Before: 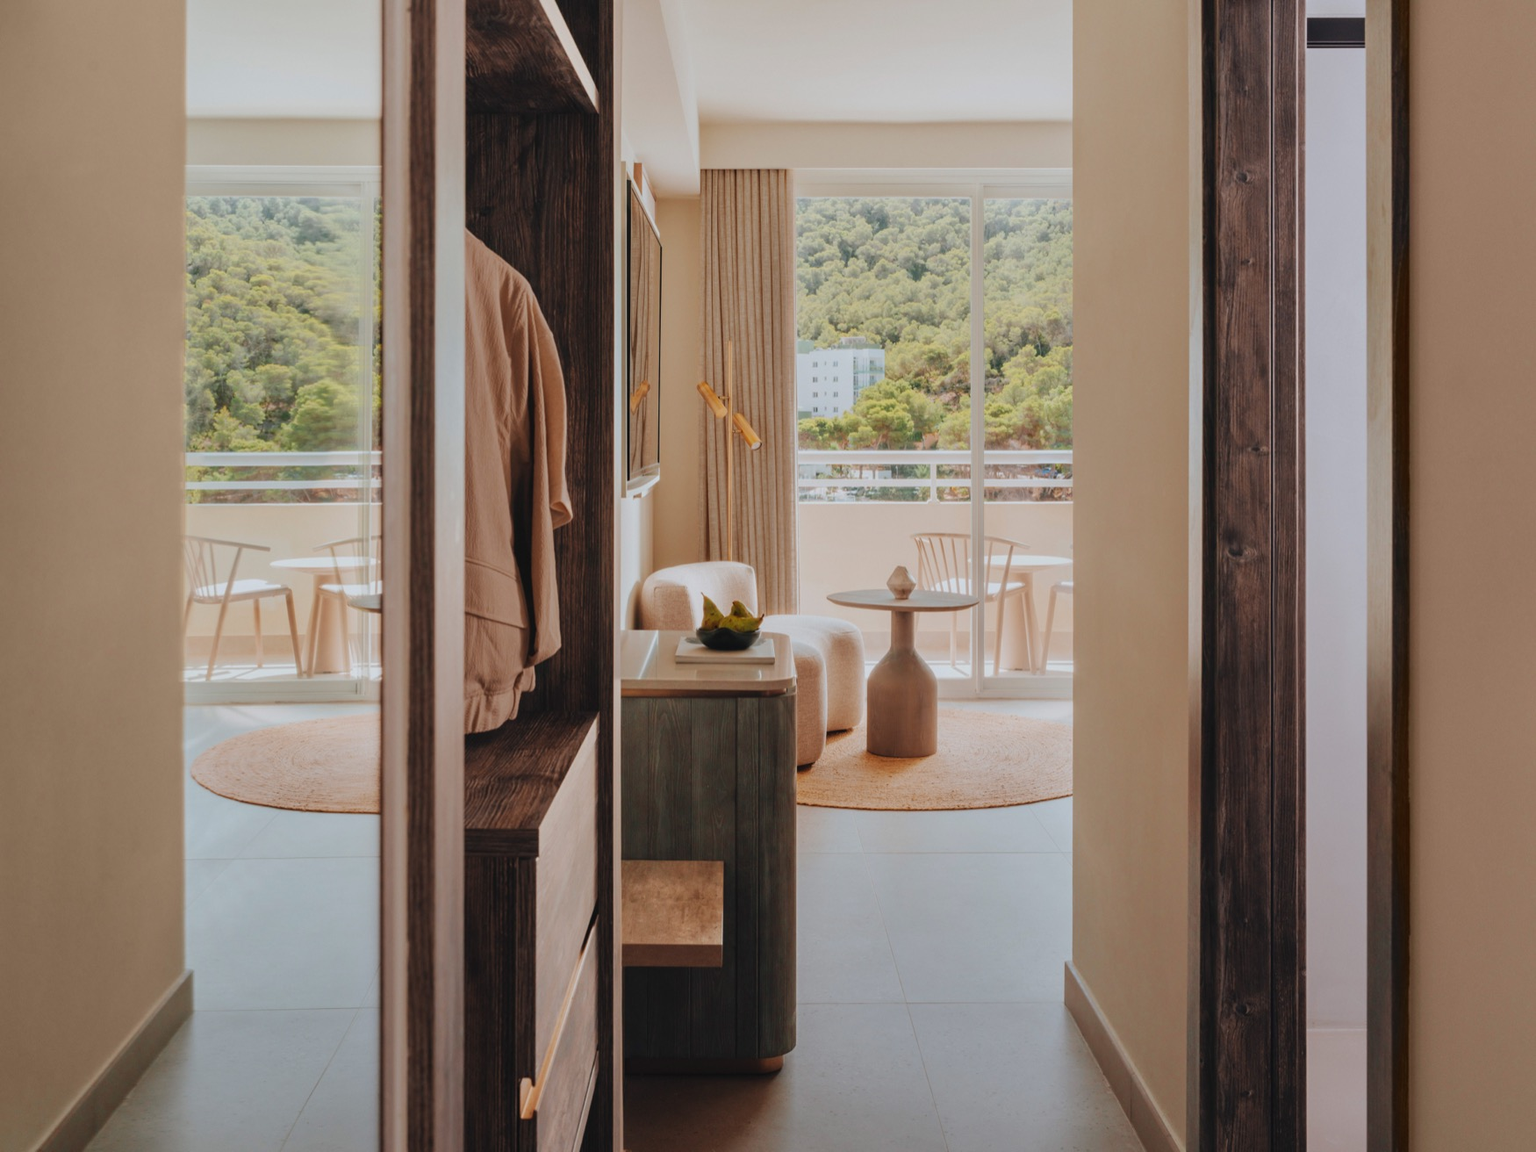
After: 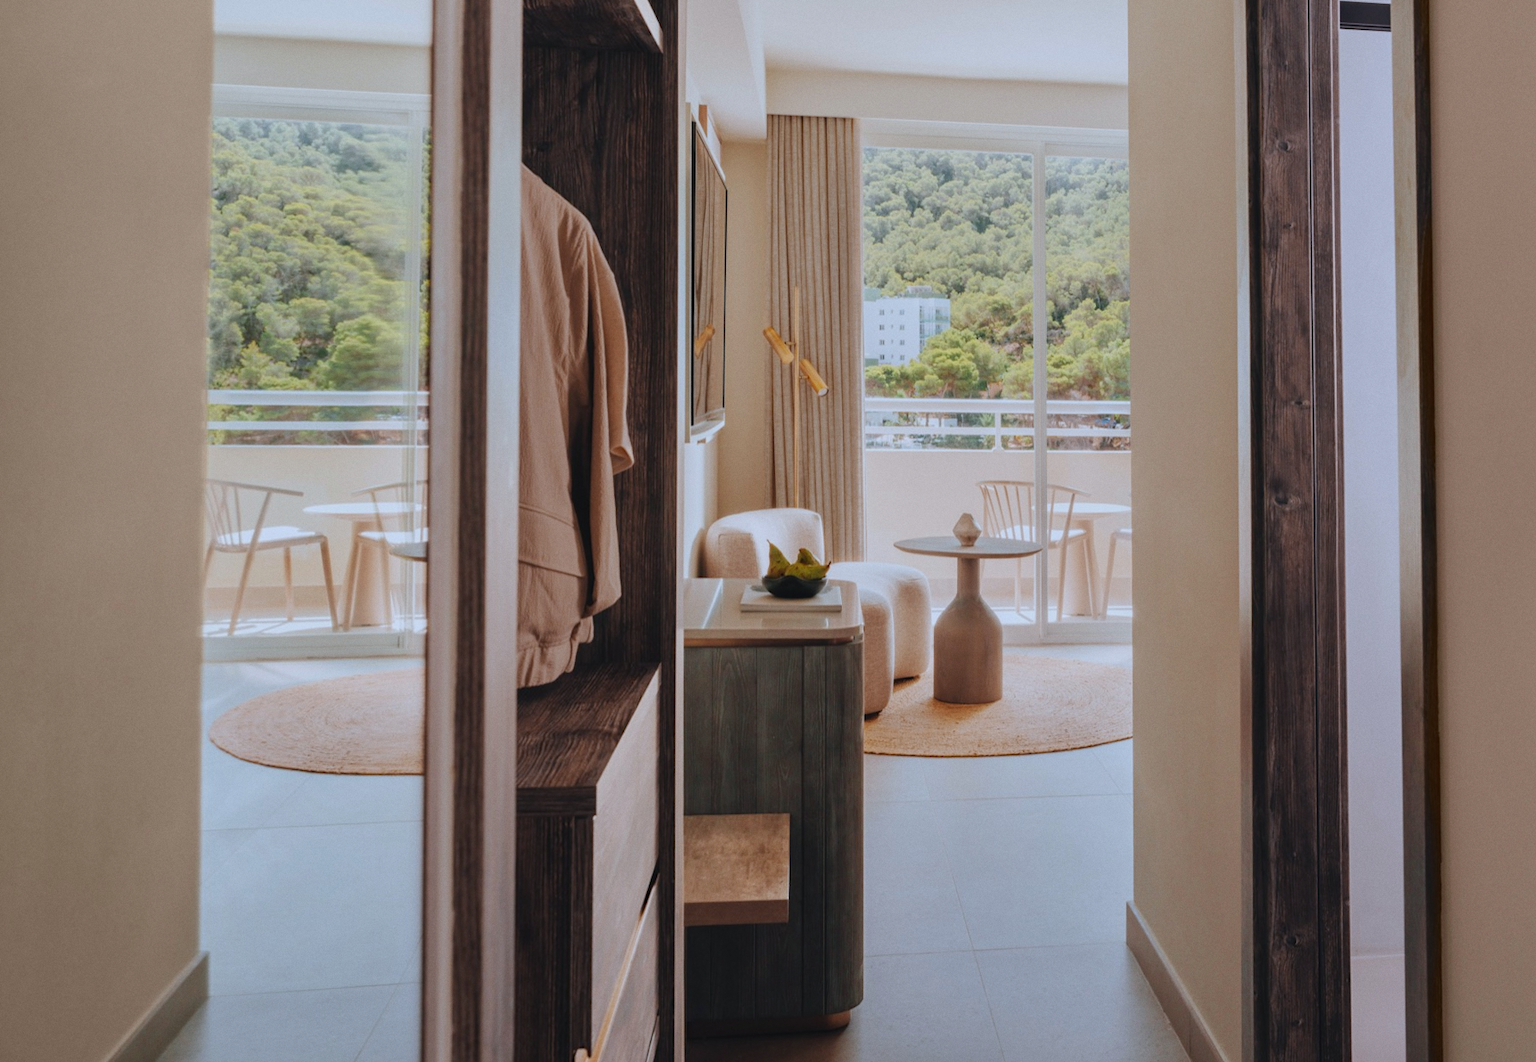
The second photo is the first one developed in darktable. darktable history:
grain: coarseness 0.09 ISO, strength 10%
white balance: red 0.954, blue 1.079
rotate and perspective: rotation -0.013°, lens shift (vertical) -0.027, lens shift (horizontal) 0.178, crop left 0.016, crop right 0.989, crop top 0.082, crop bottom 0.918
